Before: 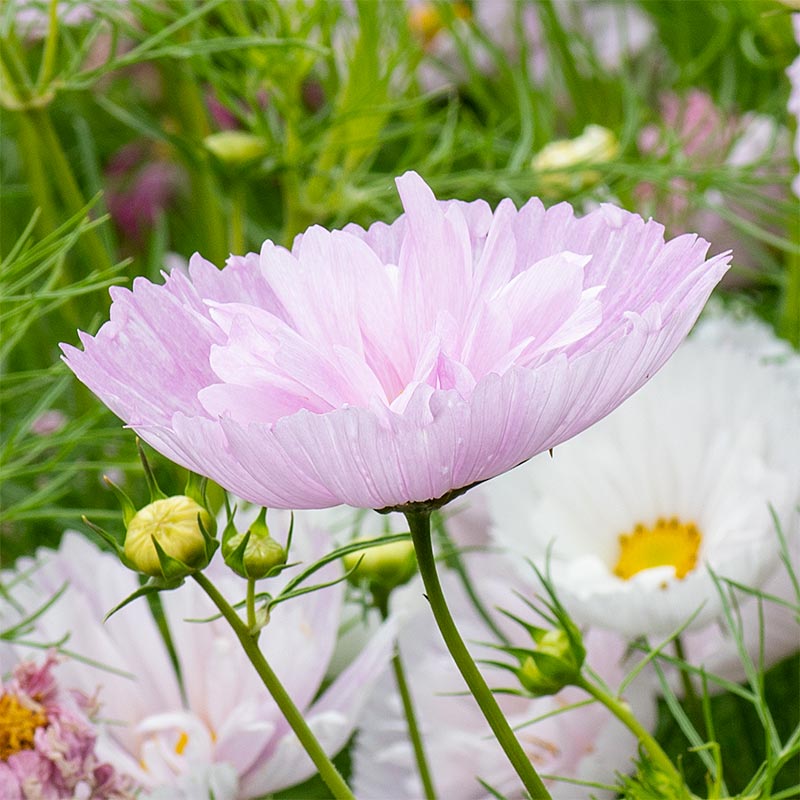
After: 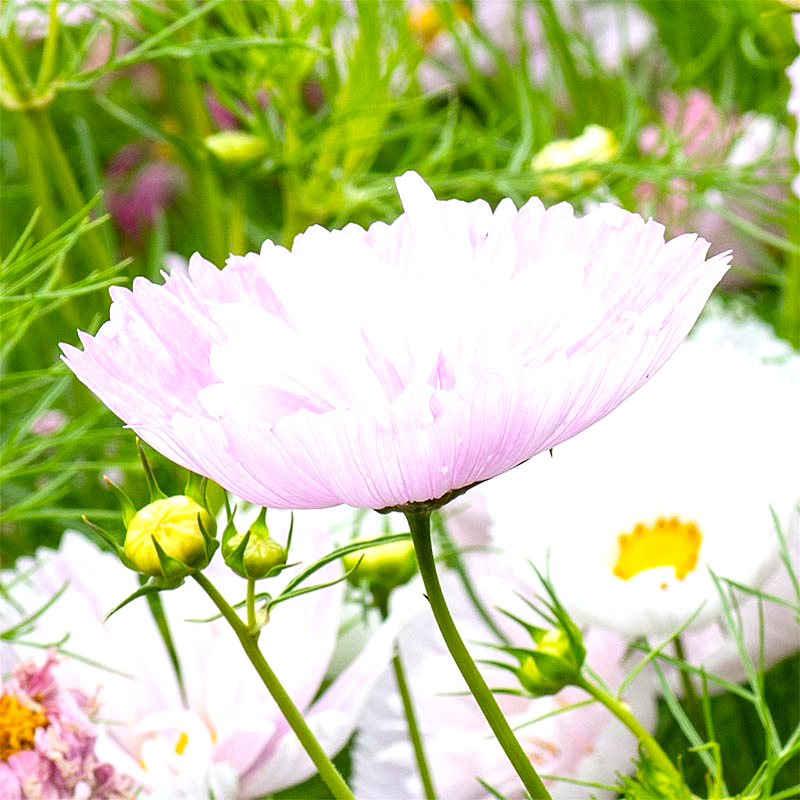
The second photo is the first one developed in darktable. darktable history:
exposure: black level correction 0, exposure 0.7 EV, compensate exposure bias true, compensate highlight preservation false
color balance: output saturation 110%
